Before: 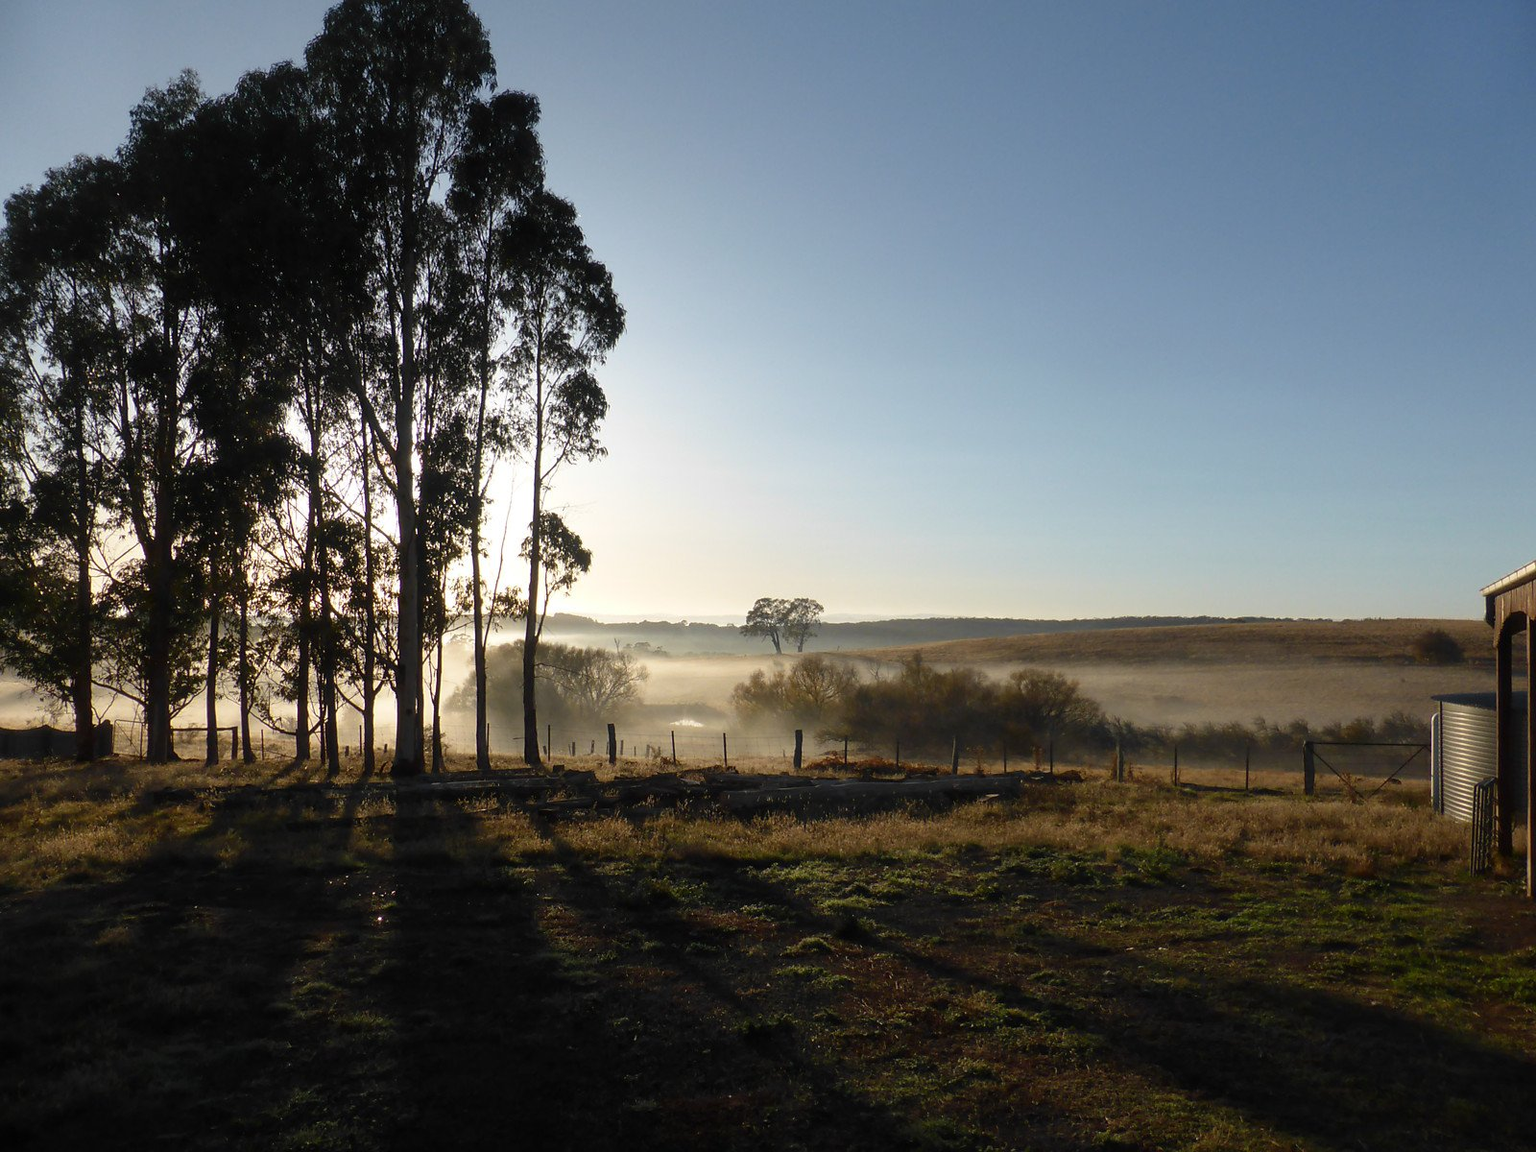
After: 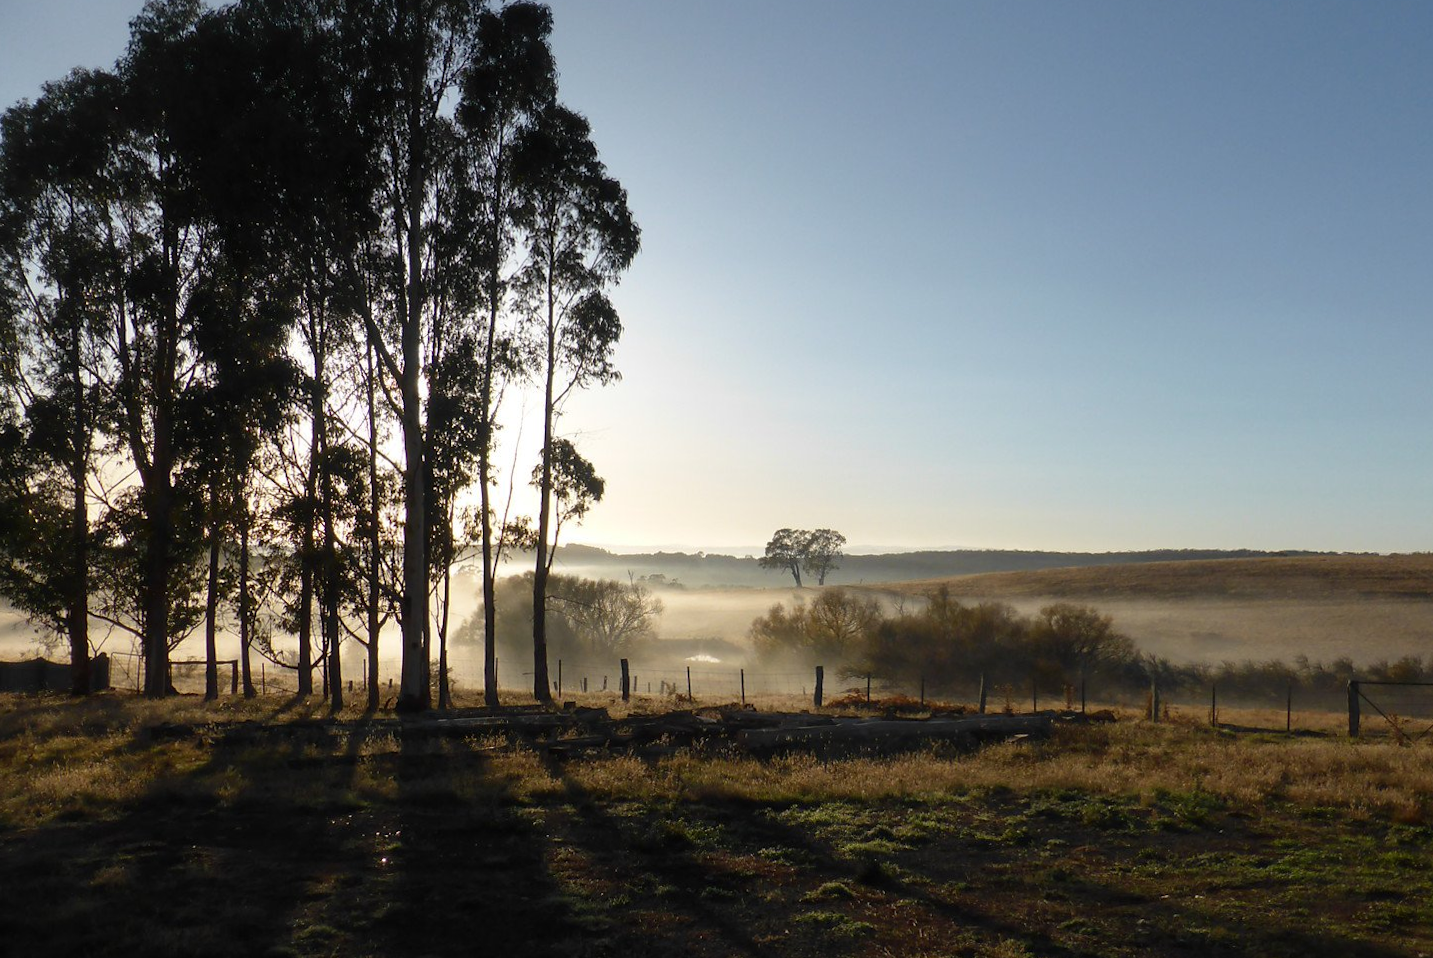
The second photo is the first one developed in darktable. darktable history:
crop: top 7.49%, right 9.717%, bottom 11.943%
rotate and perspective: rotation 0.192°, lens shift (horizontal) -0.015, crop left 0.005, crop right 0.996, crop top 0.006, crop bottom 0.99
